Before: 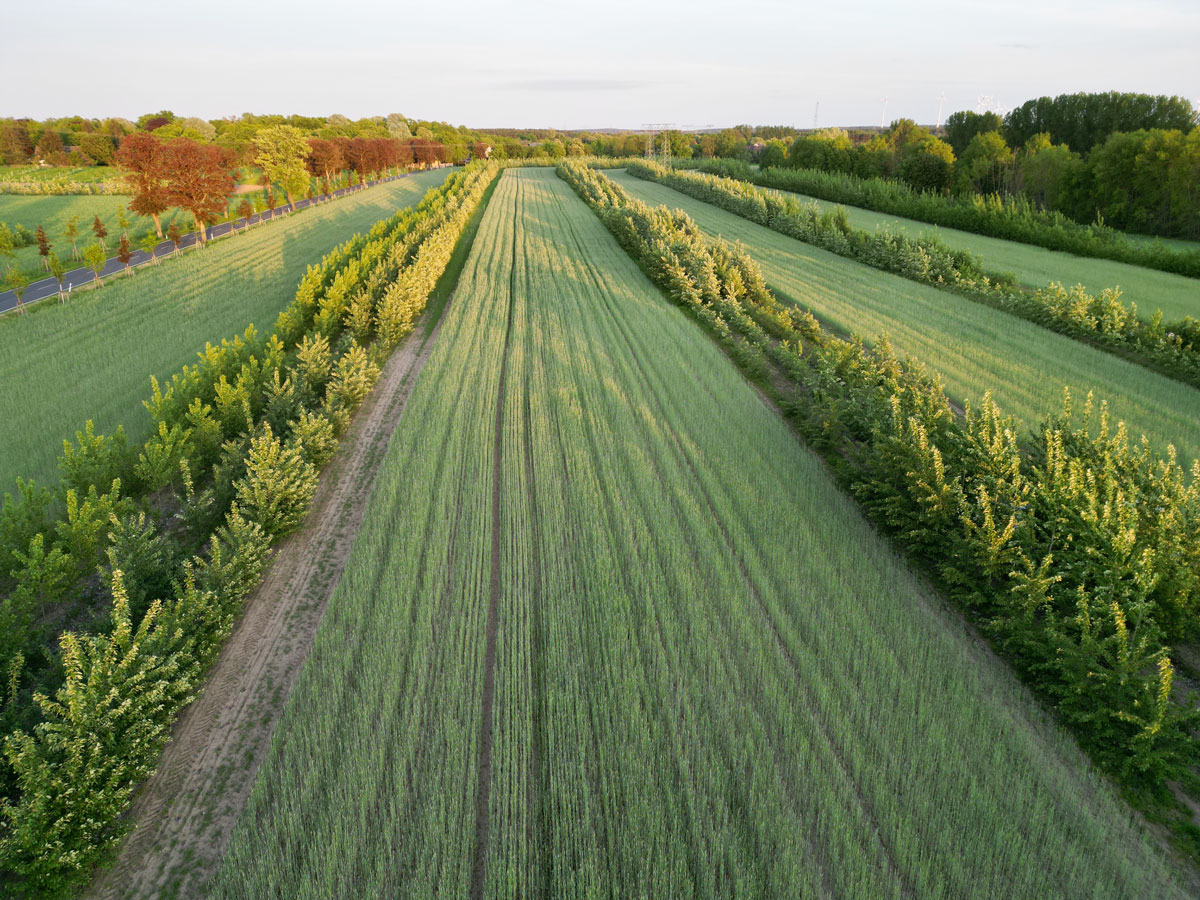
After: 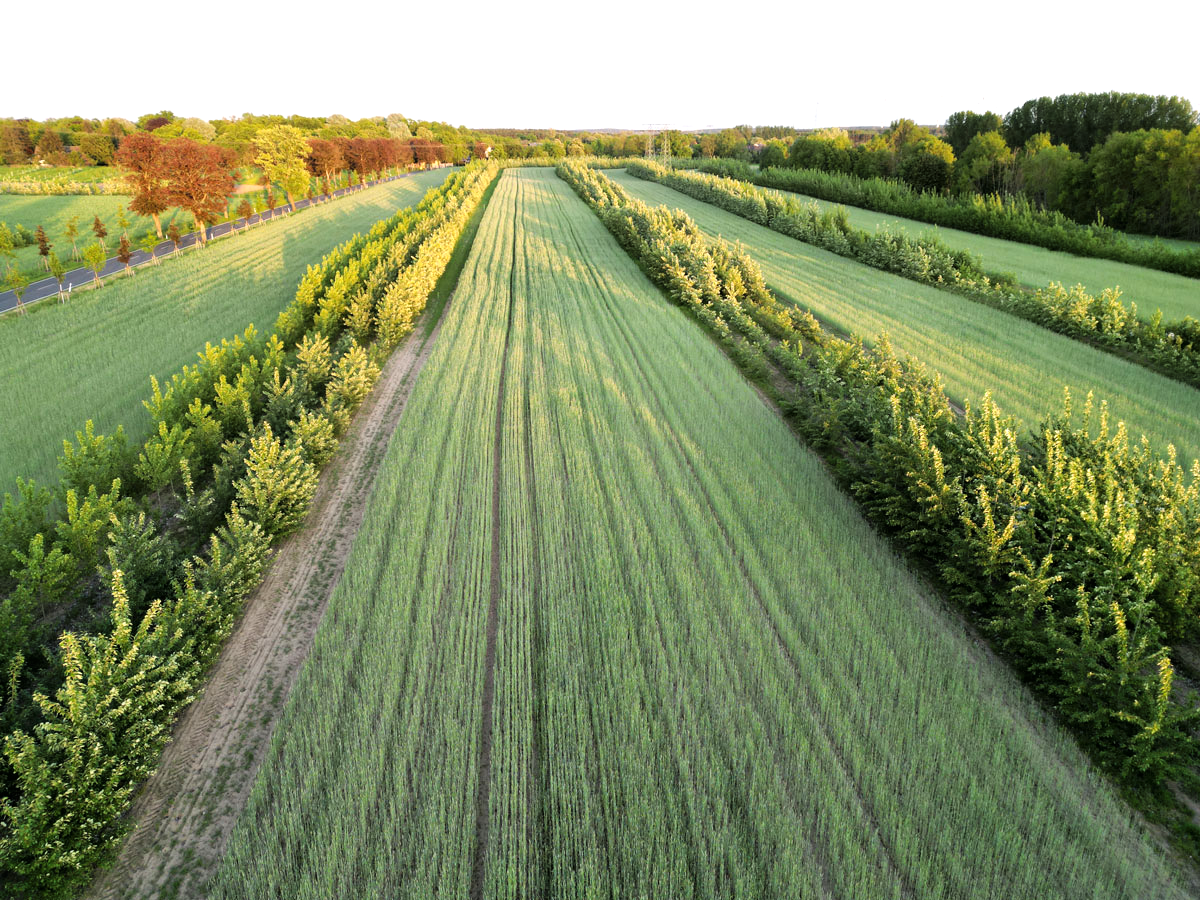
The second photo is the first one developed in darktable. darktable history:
exposure: exposure 0.562 EV, compensate highlight preservation false
tone curve: curves: ch0 [(0, 0) (0.068, 0.012) (0.183, 0.089) (0.341, 0.283) (0.547, 0.532) (0.828, 0.815) (1, 0.983)]; ch1 [(0, 0) (0.23, 0.166) (0.34, 0.308) (0.371, 0.337) (0.429, 0.411) (0.477, 0.462) (0.499, 0.498) (0.529, 0.537) (0.559, 0.582) (0.743, 0.798) (1, 1)]; ch2 [(0, 0) (0.431, 0.414) (0.498, 0.503) (0.524, 0.528) (0.568, 0.546) (0.6, 0.597) (0.634, 0.645) (0.728, 0.742) (1, 1)], color space Lab, linked channels, preserve colors none
